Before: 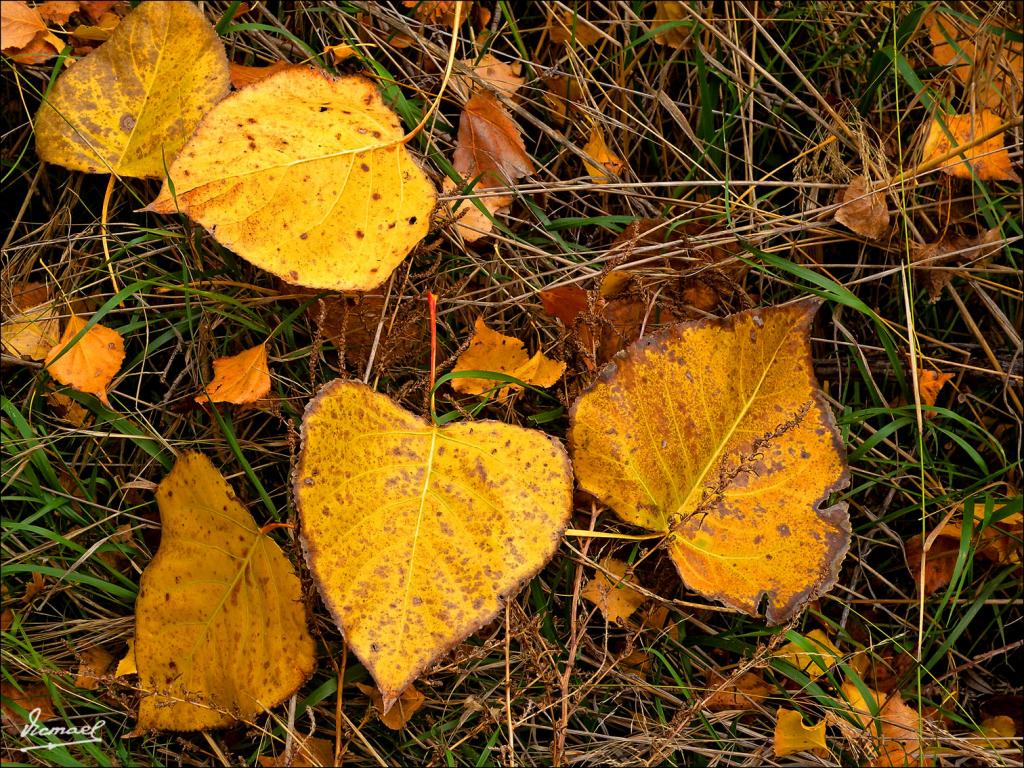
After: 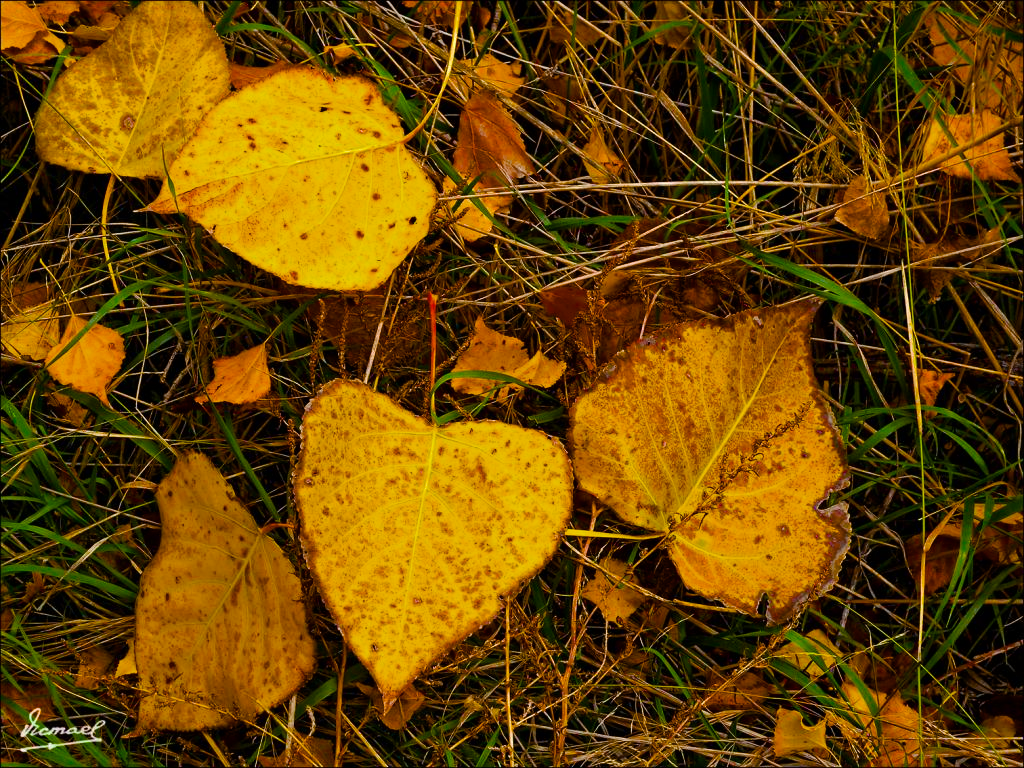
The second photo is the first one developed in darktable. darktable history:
base curve: curves: ch0 [(0, 0) (0.235, 0.266) (0.503, 0.496) (0.786, 0.72) (1, 1)], preserve colors none
color balance rgb: linear chroma grading › global chroma 14.67%, perceptual saturation grading › global saturation 30.586%, perceptual brilliance grading › global brilliance -17.029%, perceptual brilliance grading › highlights 28.963%, saturation formula JzAzBz (2021)
